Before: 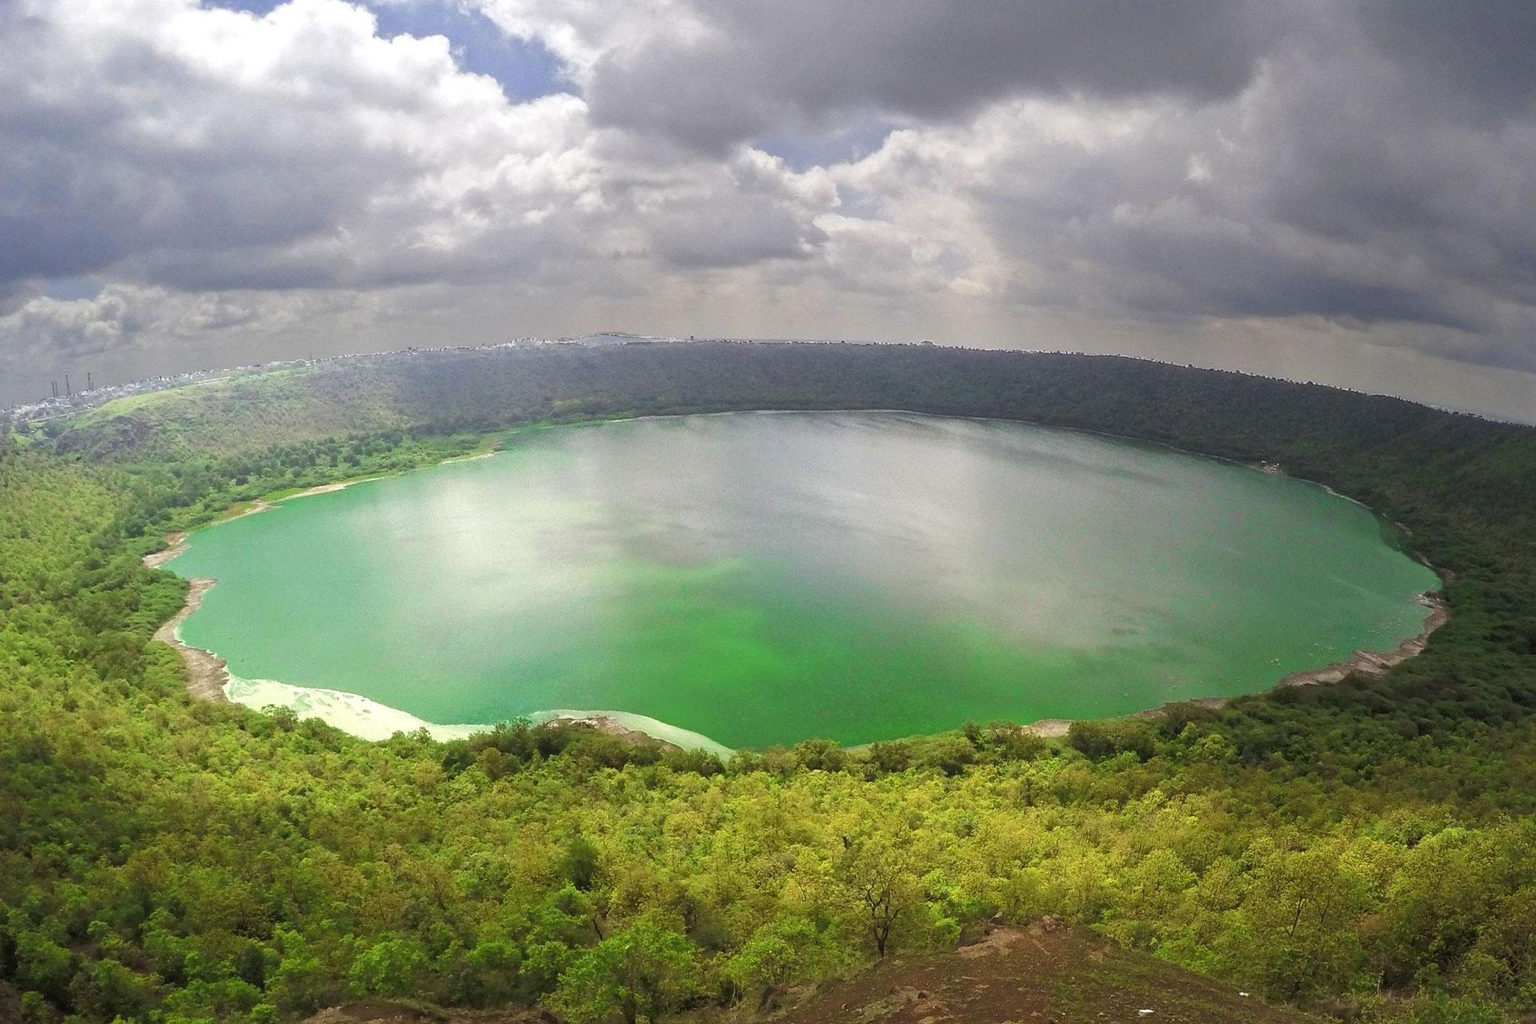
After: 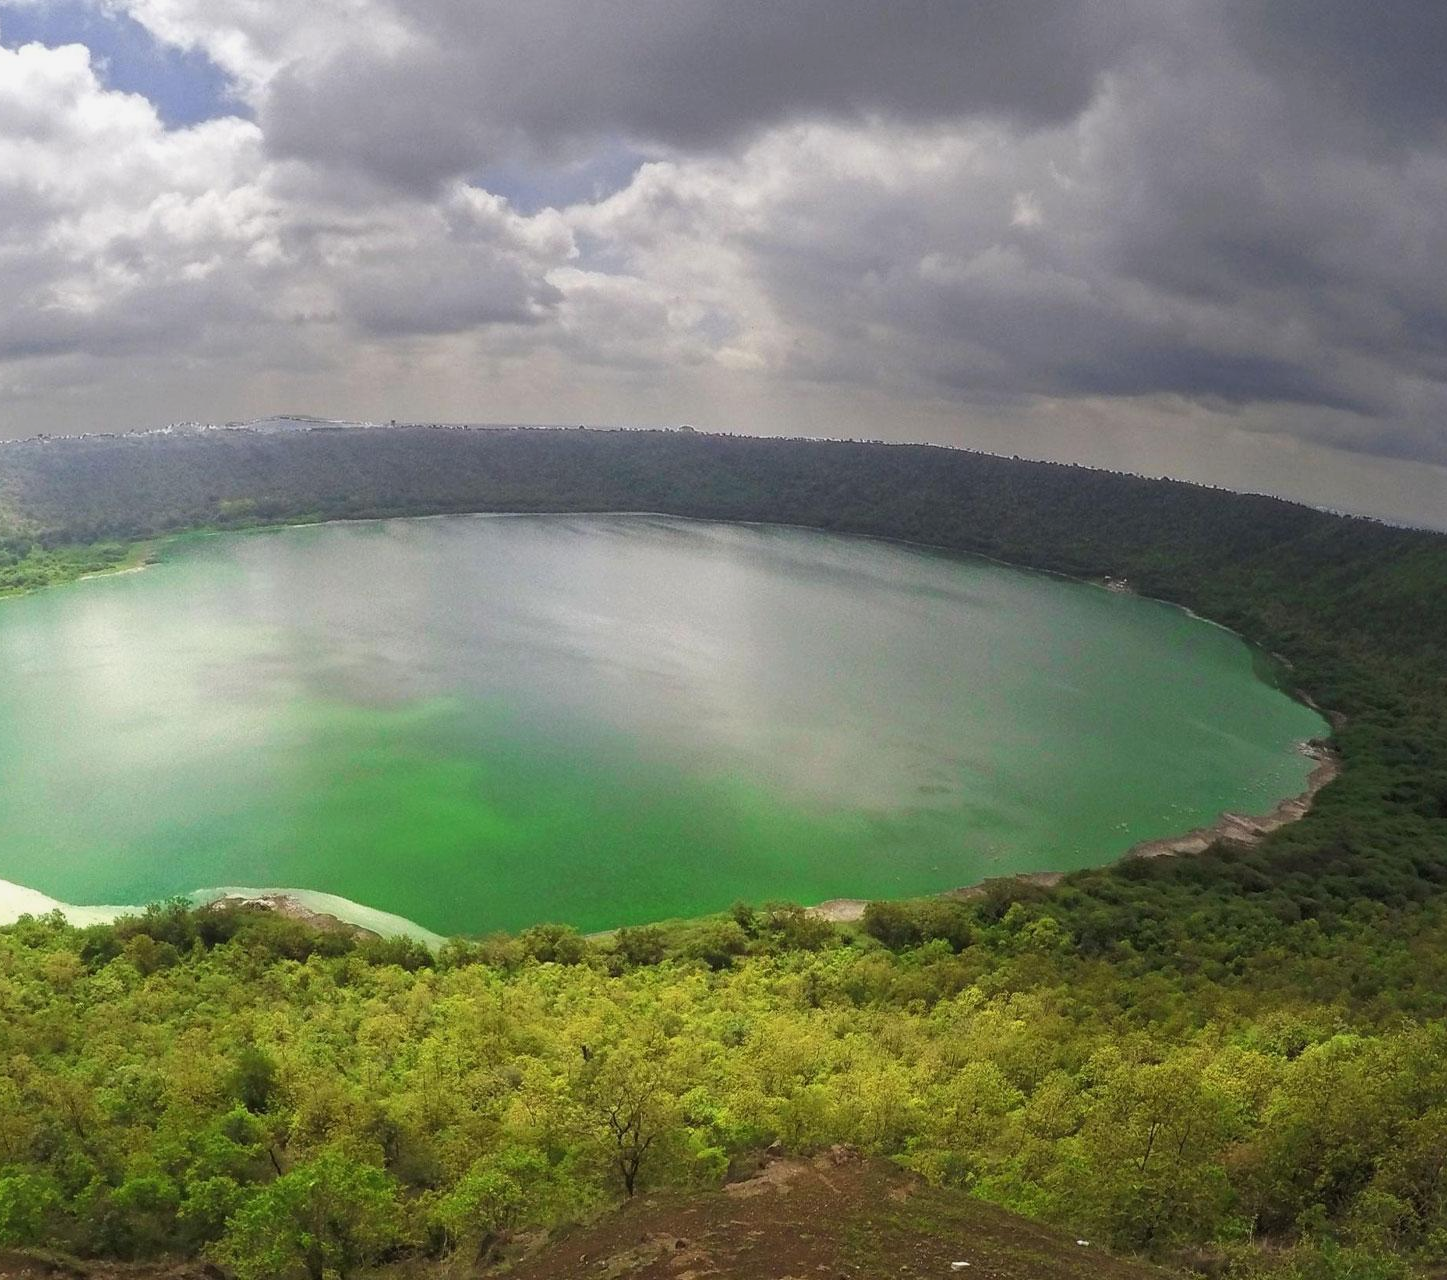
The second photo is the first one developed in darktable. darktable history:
exposure: exposure -0.147 EV, compensate exposure bias true, compensate highlight preservation false
crop and rotate: left 24.594%
